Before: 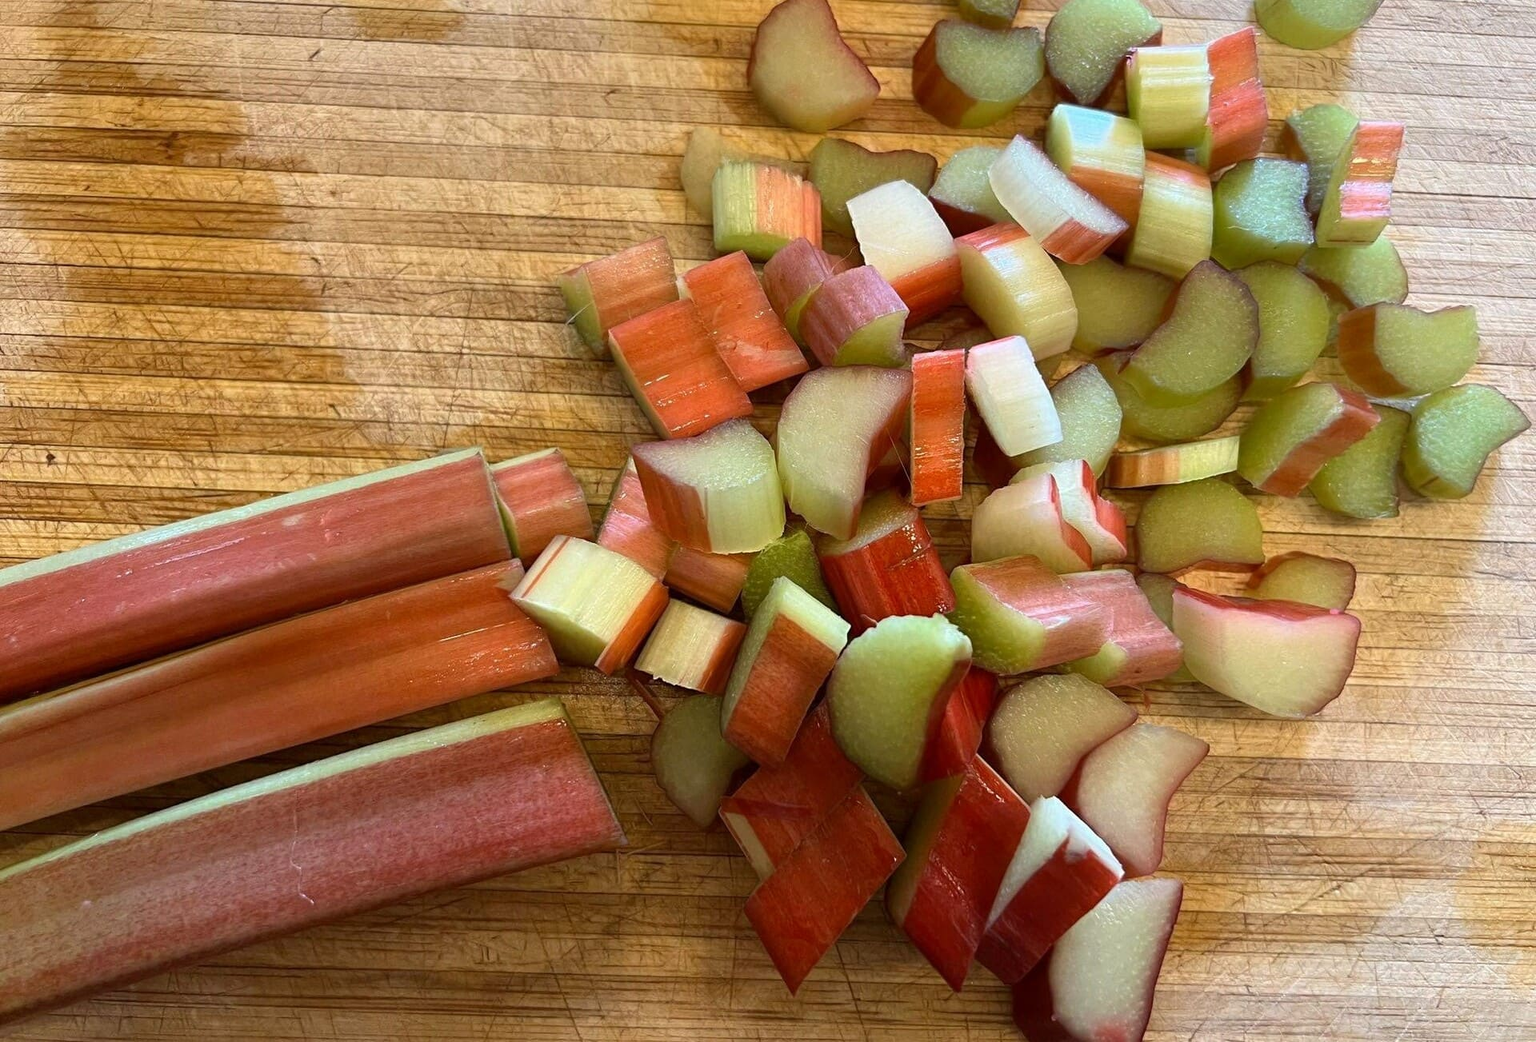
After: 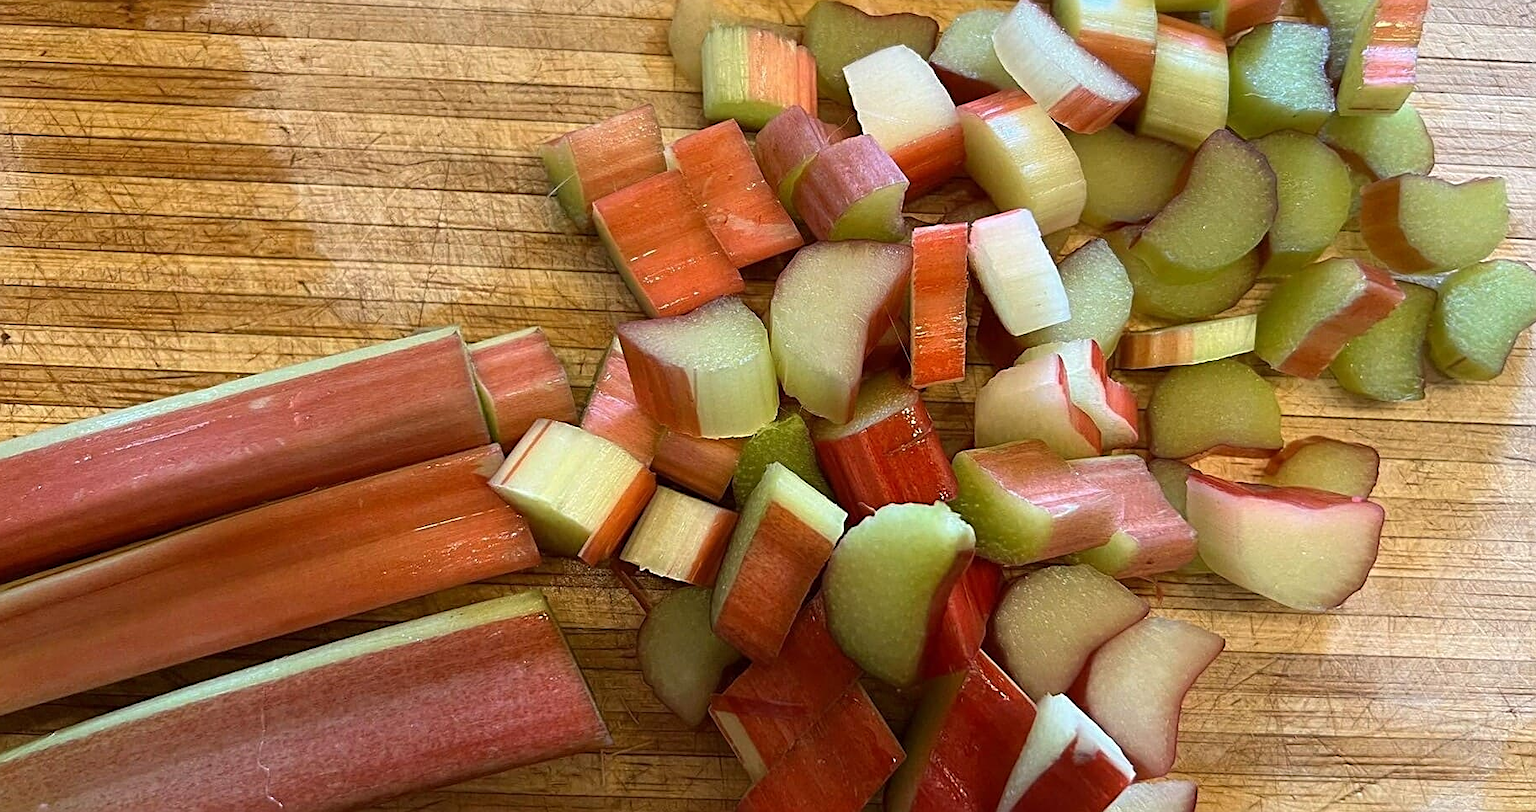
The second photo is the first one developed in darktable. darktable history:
crop and rotate: left 2.991%, top 13.302%, right 1.981%, bottom 12.636%
sharpen: on, module defaults
